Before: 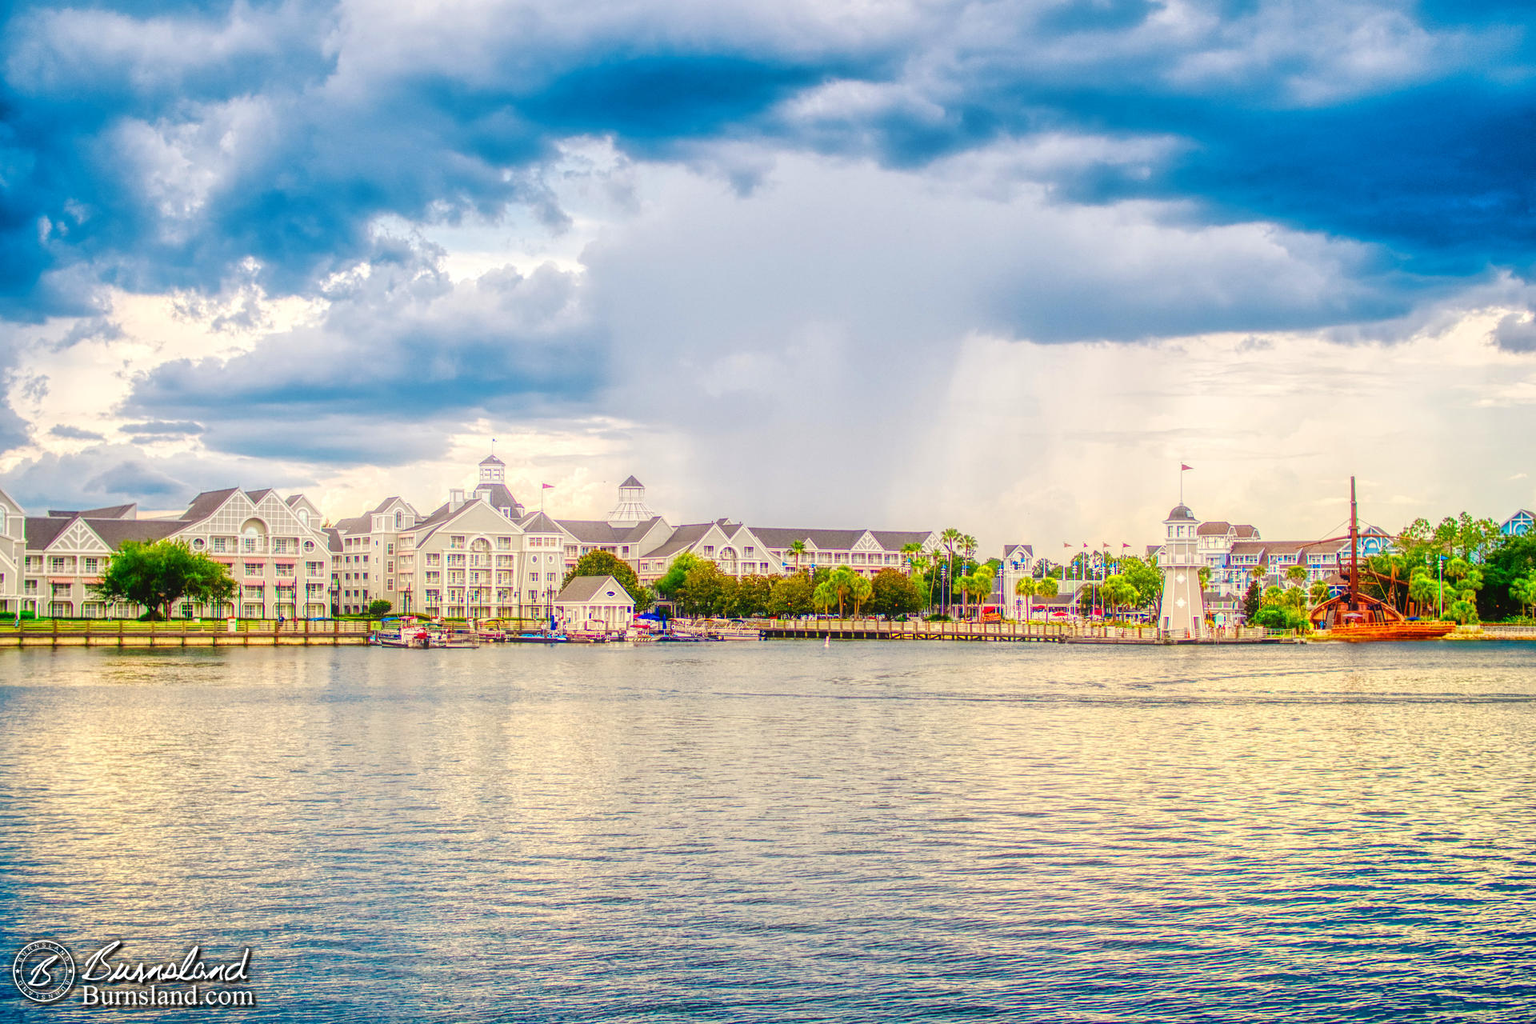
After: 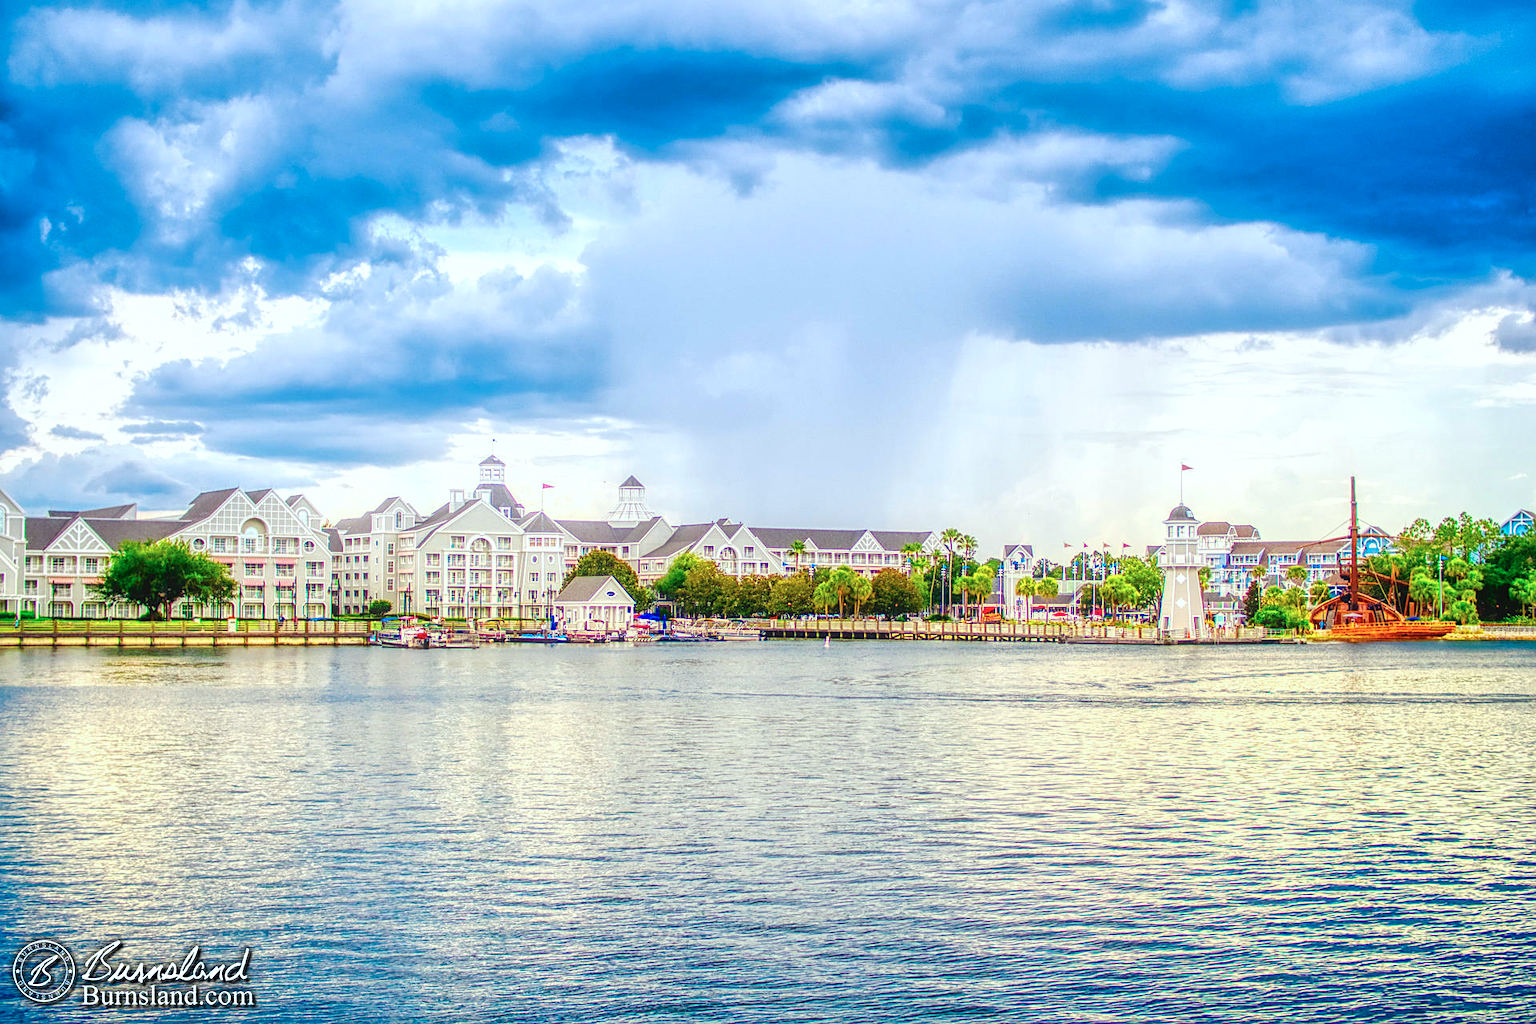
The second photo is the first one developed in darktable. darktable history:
sharpen: amount 0.2
exposure: exposure 0.2 EV, compensate highlight preservation false
color calibration: illuminant Planckian (black body), x 0.375, y 0.373, temperature 4117 K
